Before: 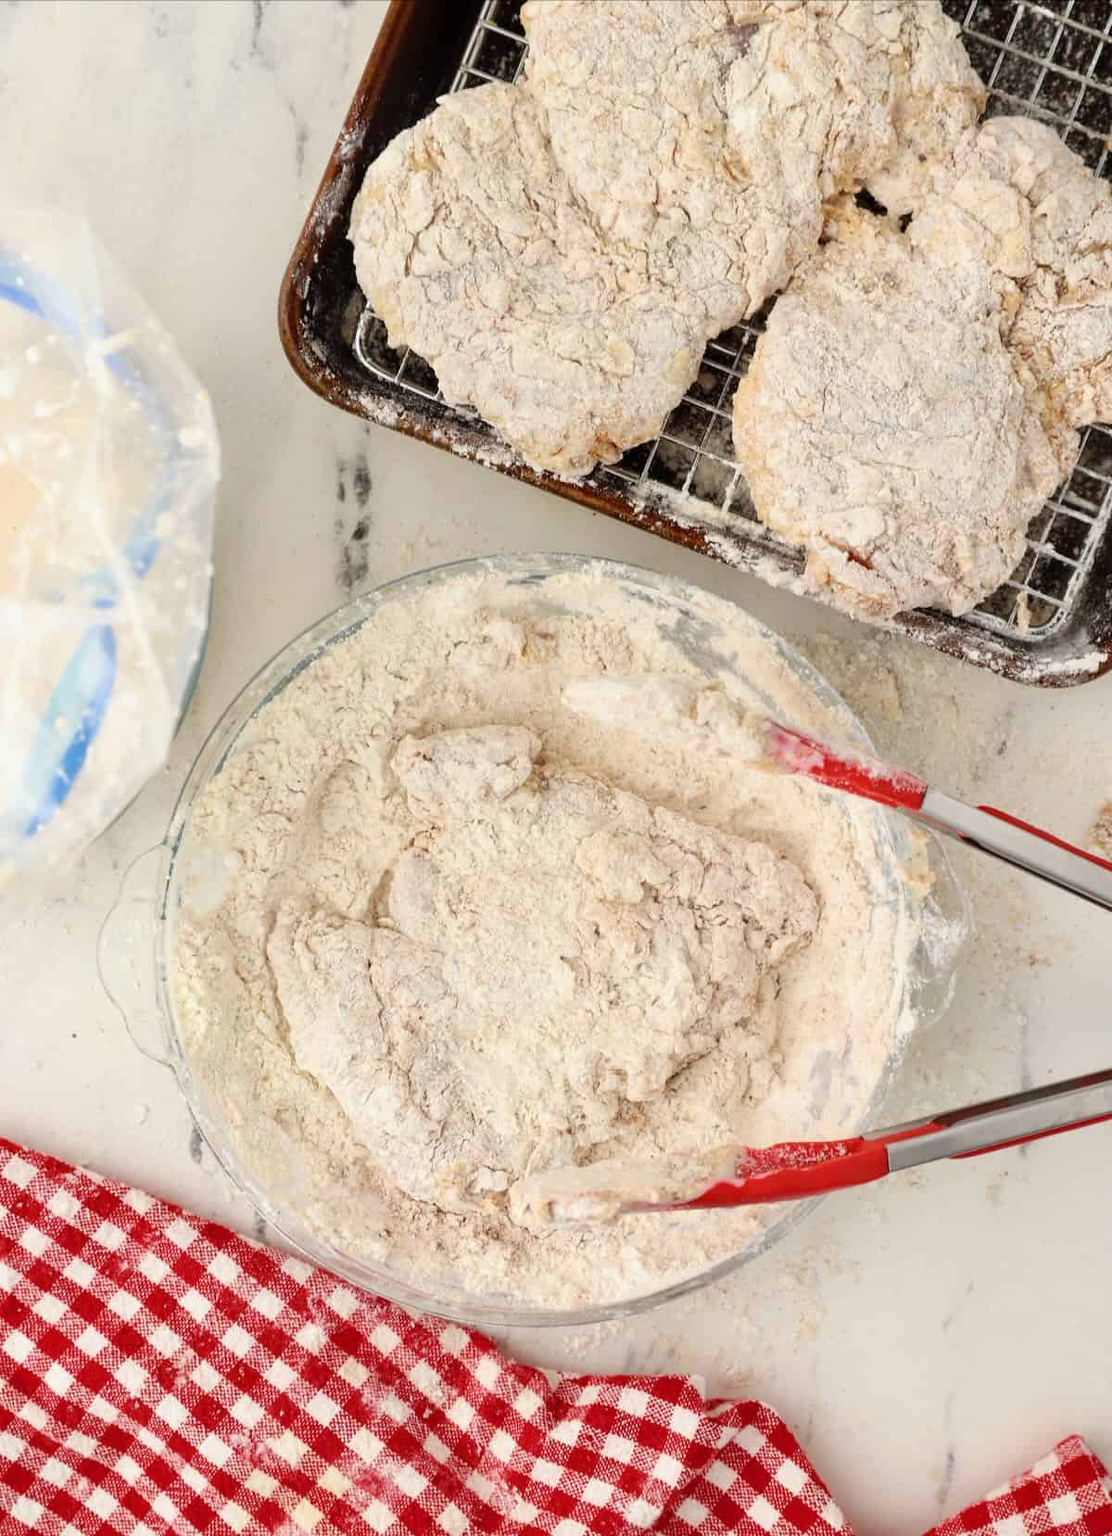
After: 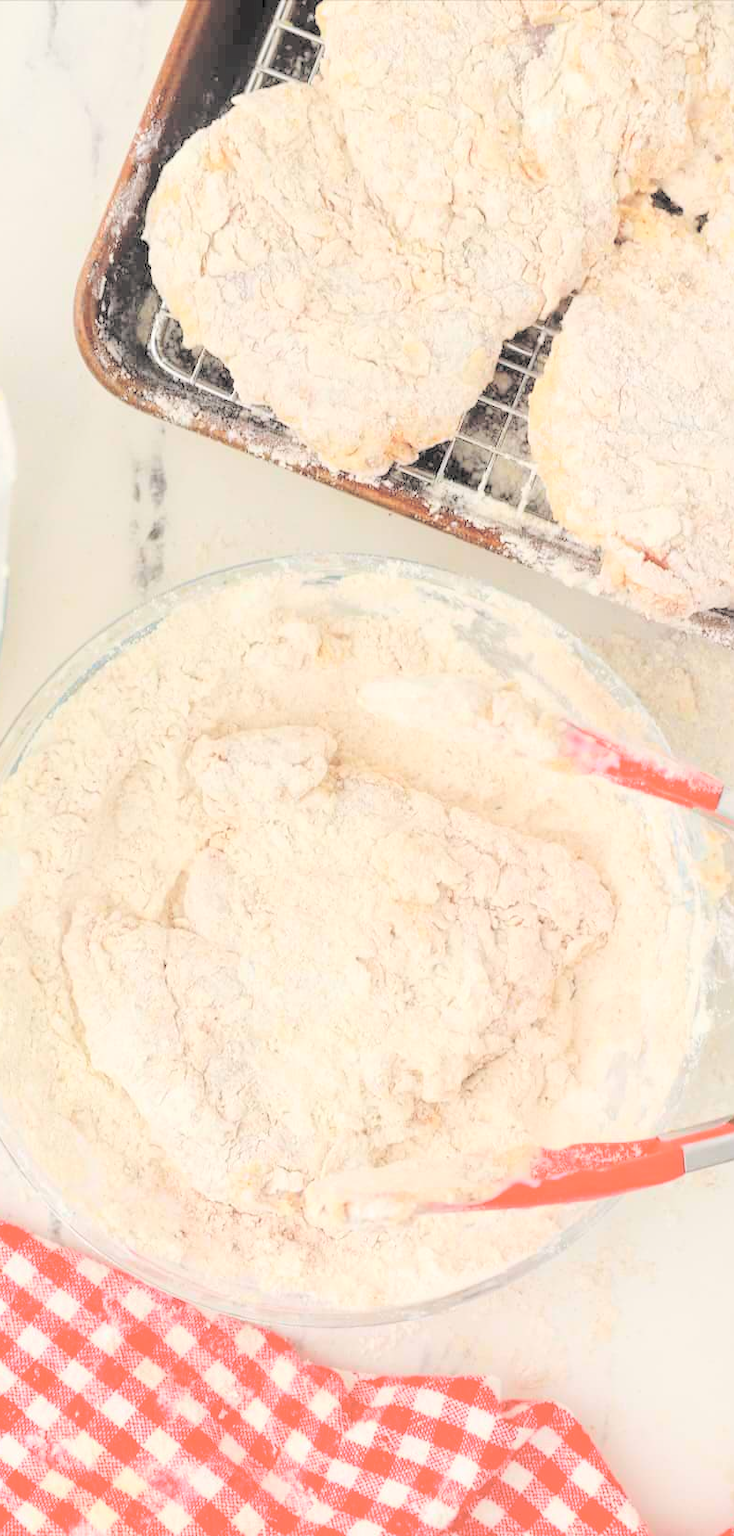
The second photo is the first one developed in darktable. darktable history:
contrast brightness saturation: brightness 1
color correction: highlights a* 0.003, highlights b* -0.283
crop and rotate: left 18.442%, right 15.508%
